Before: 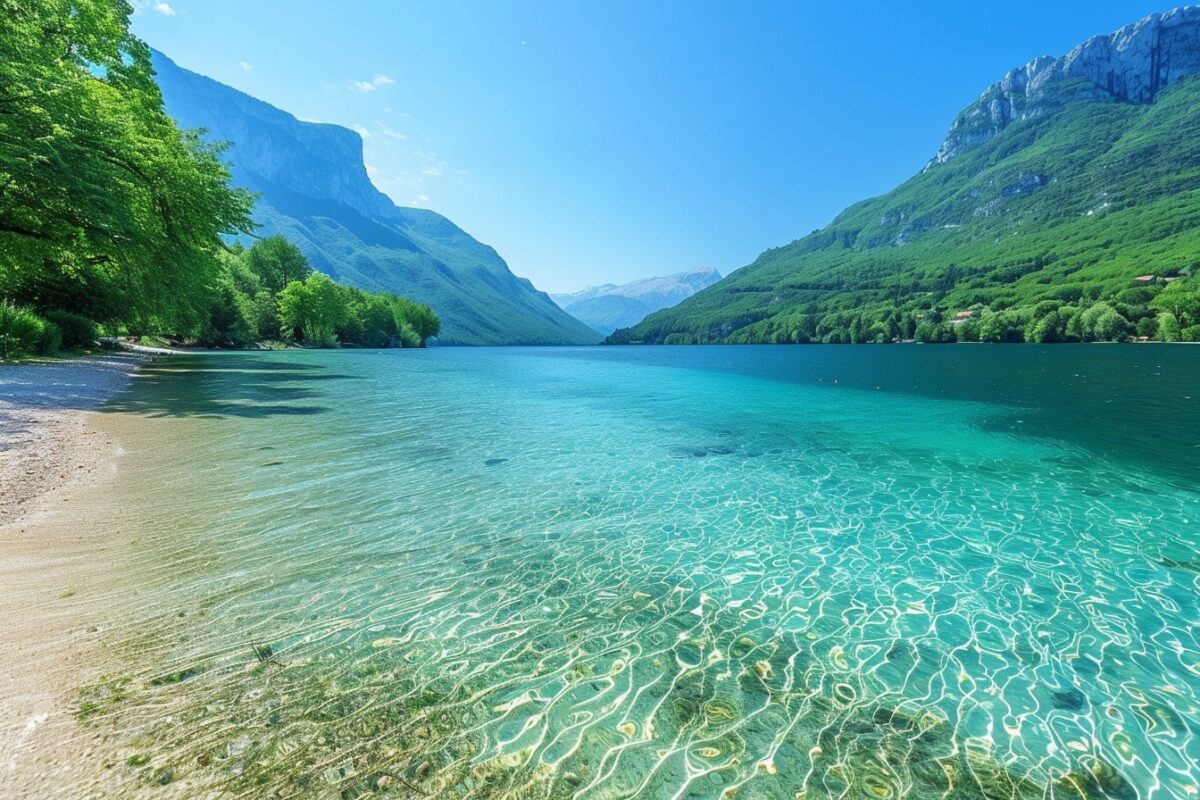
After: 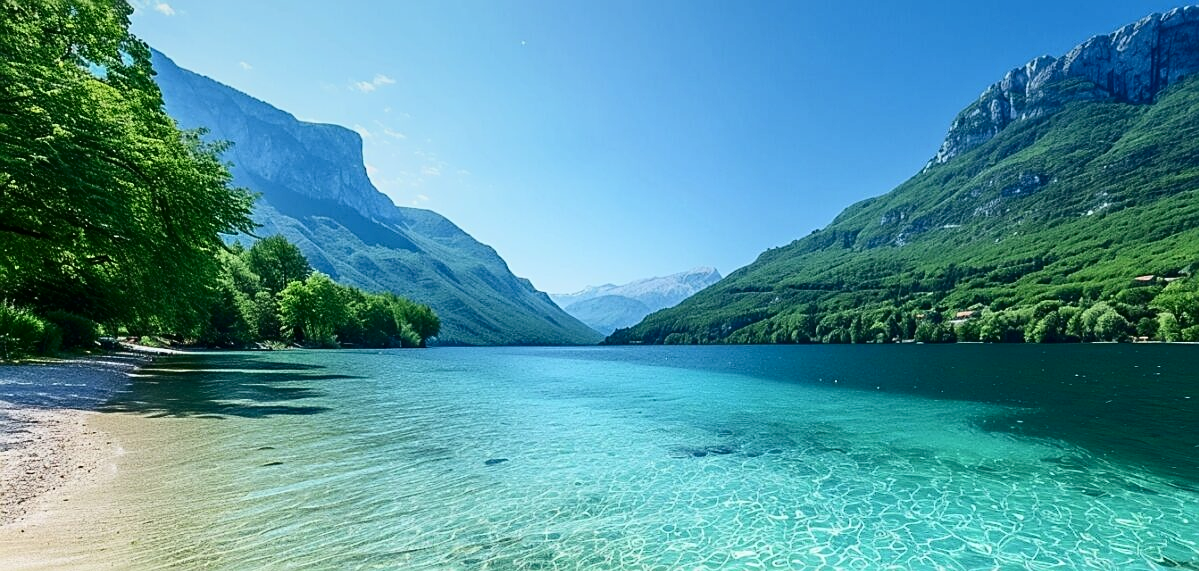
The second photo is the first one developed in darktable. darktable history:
graduated density: rotation -0.352°, offset 57.64
sharpen: on, module defaults
crop: bottom 28.576%
contrast brightness saturation: contrast 0.28
